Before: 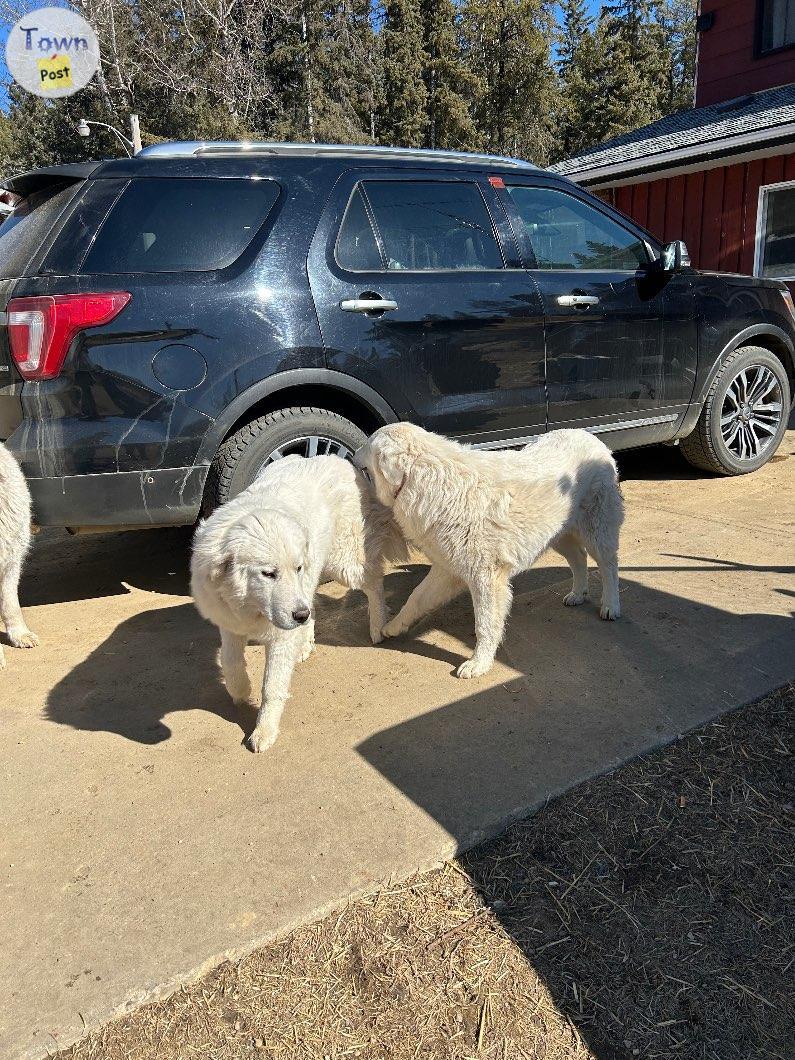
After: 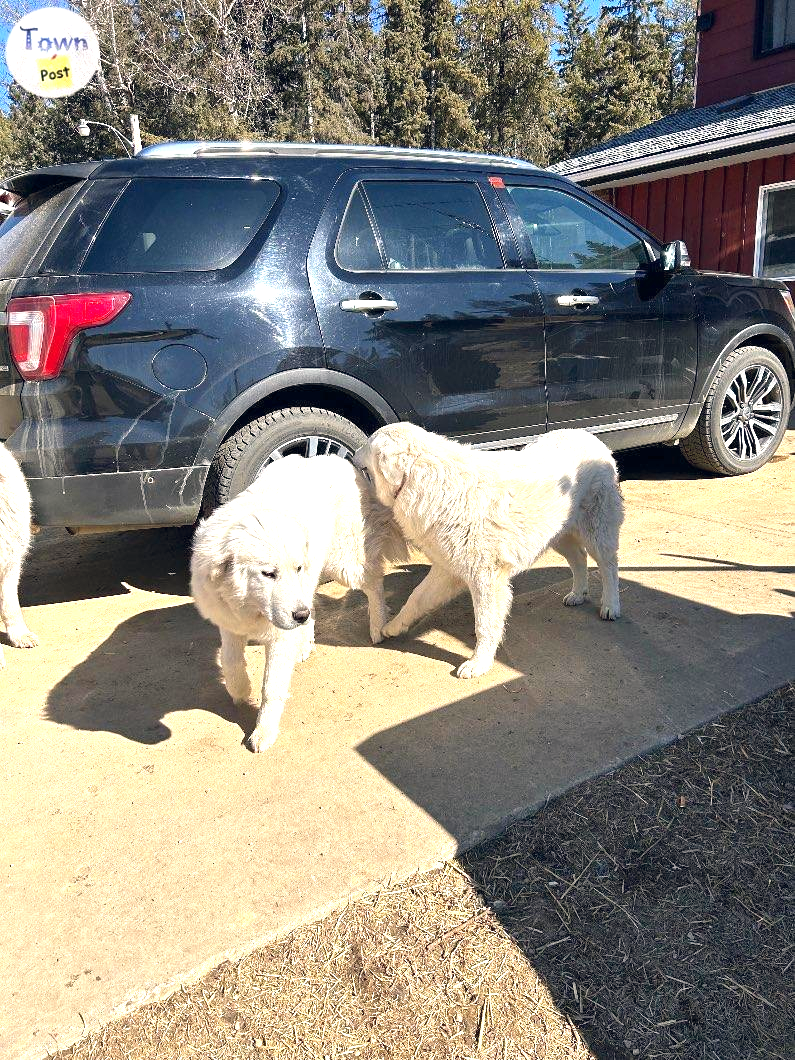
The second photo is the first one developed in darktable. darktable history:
color balance rgb: shadows lift › hue 87.51°, highlights gain › chroma 1.62%, highlights gain › hue 55.1°, global offset › chroma 0.06%, global offset › hue 253.66°, linear chroma grading › global chroma 0.5%
exposure: black level correction 0, exposure 0.9 EV, compensate exposure bias true, compensate highlight preservation false
